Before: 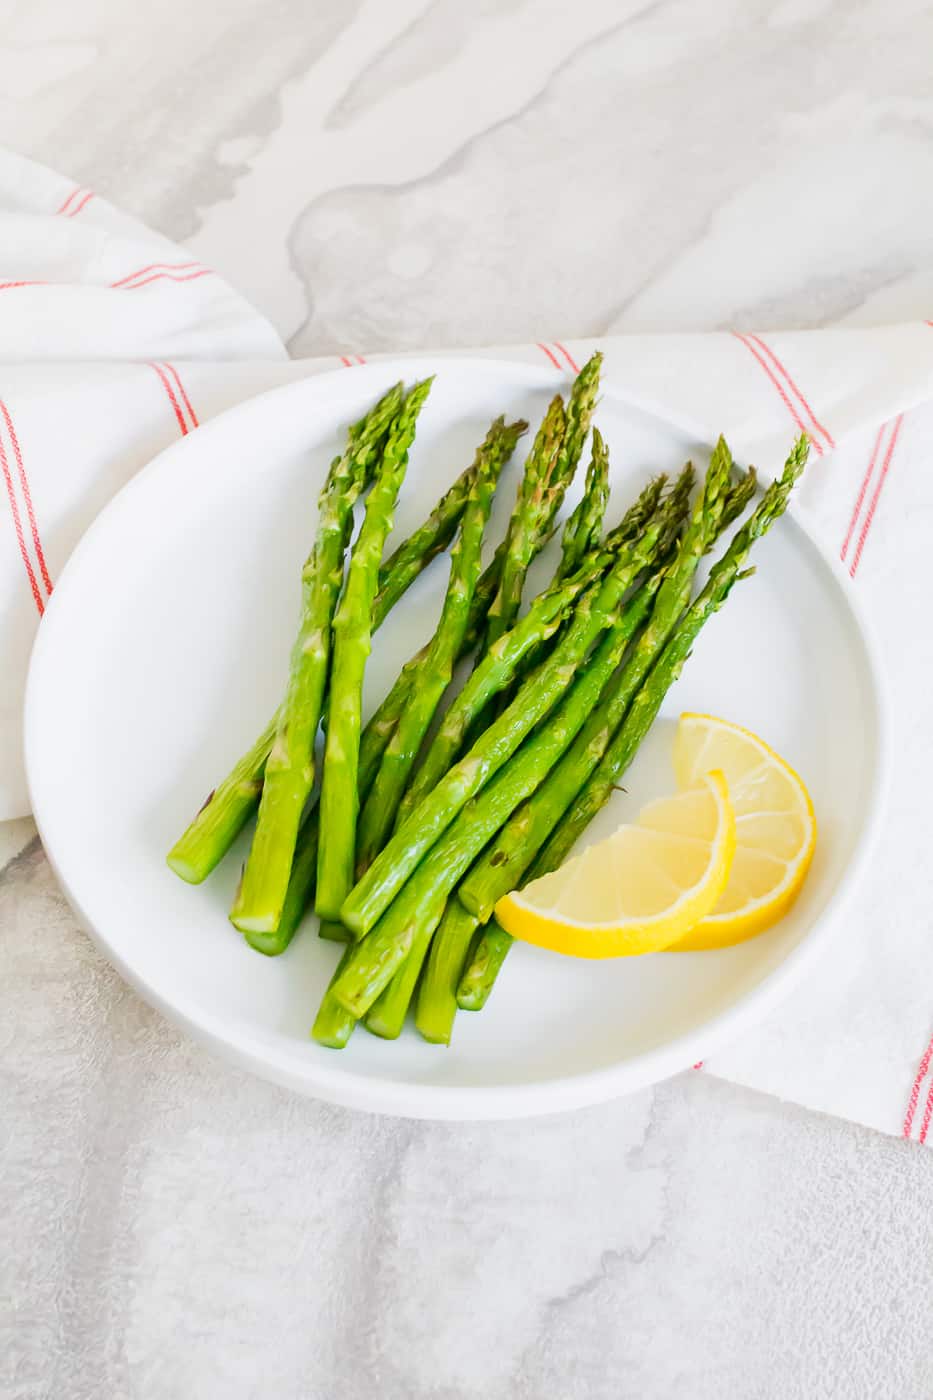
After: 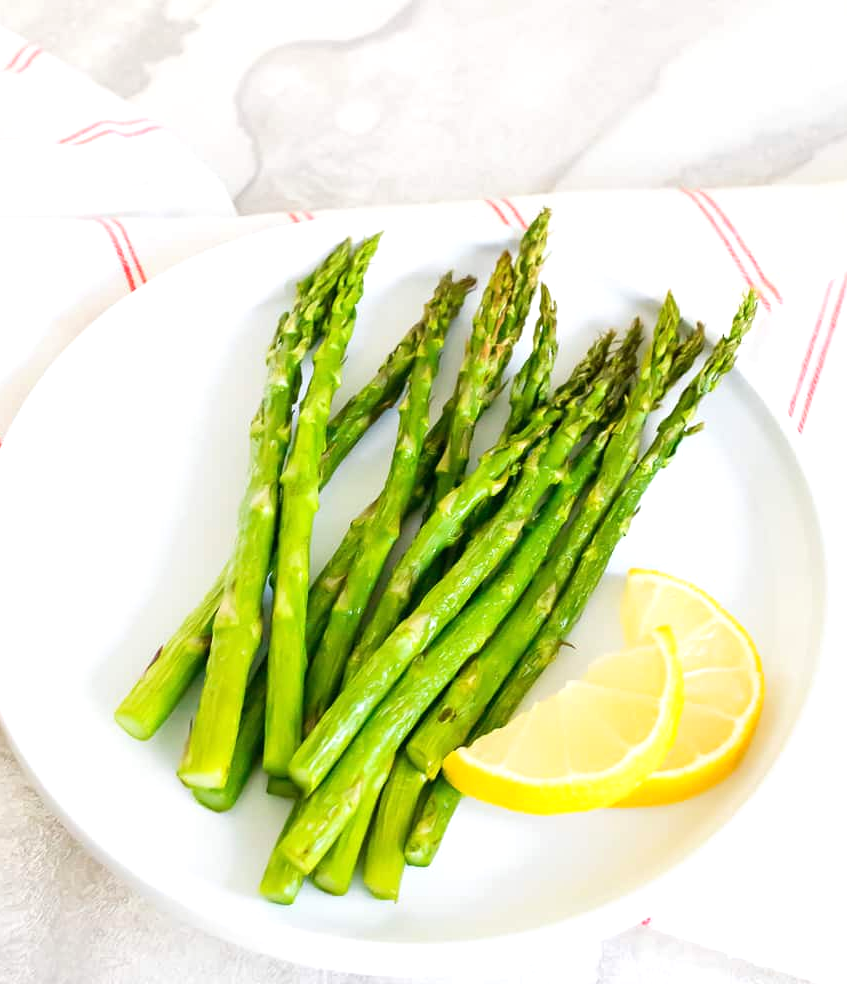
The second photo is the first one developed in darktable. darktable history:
exposure: black level correction 0, exposure 0.4 EV, compensate exposure bias true, compensate highlight preservation false
crop: left 5.596%, top 10.314%, right 3.534%, bottom 19.395%
